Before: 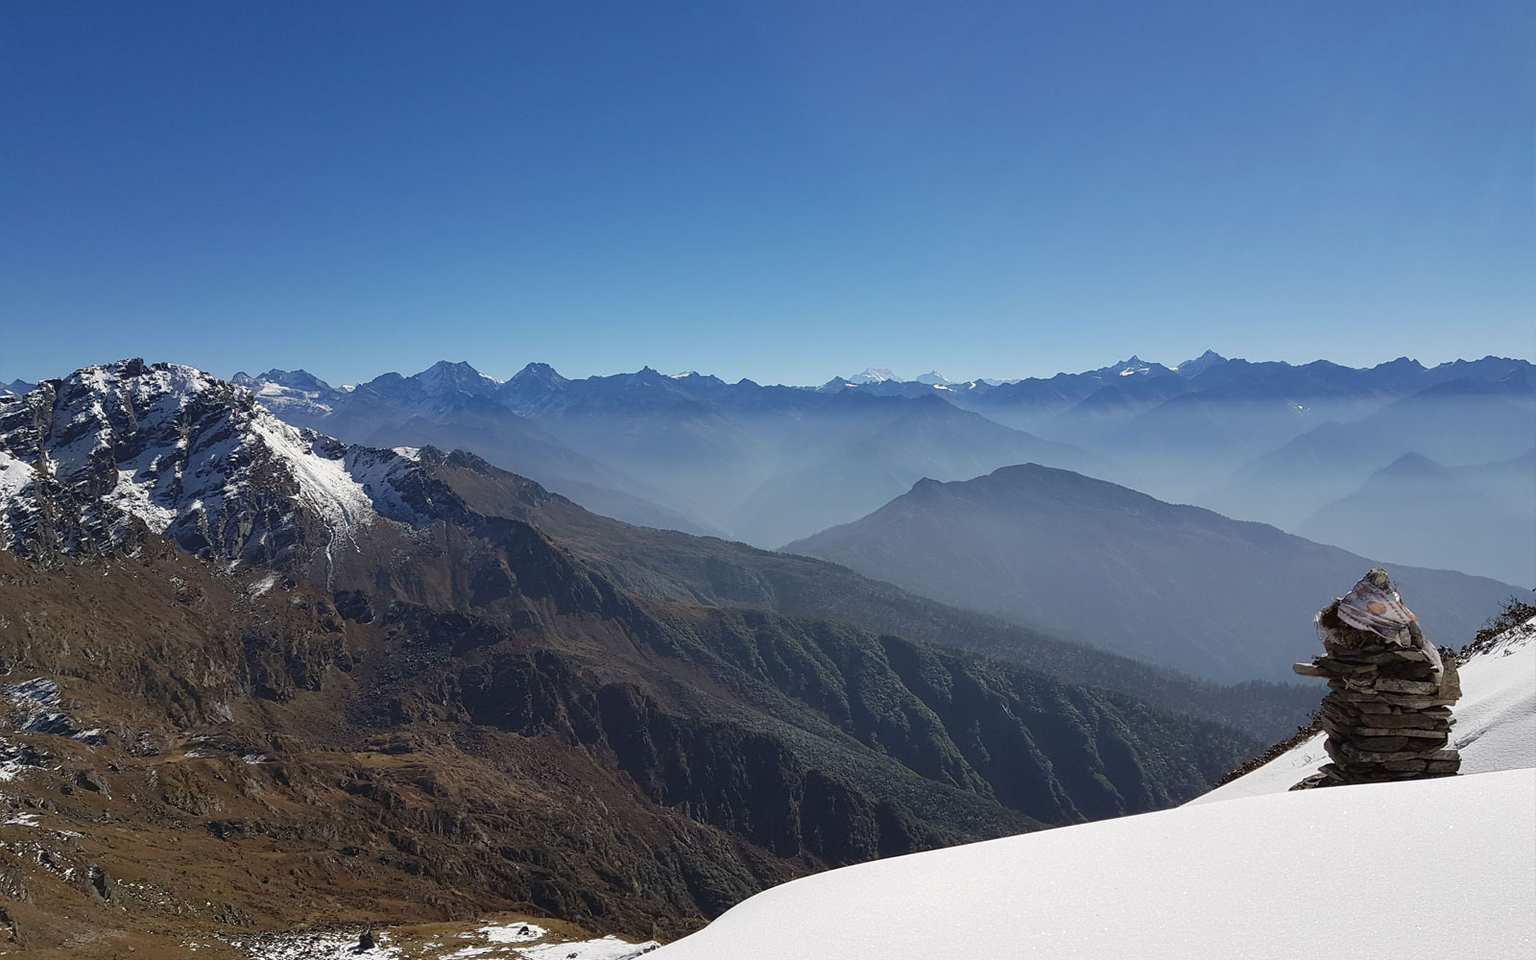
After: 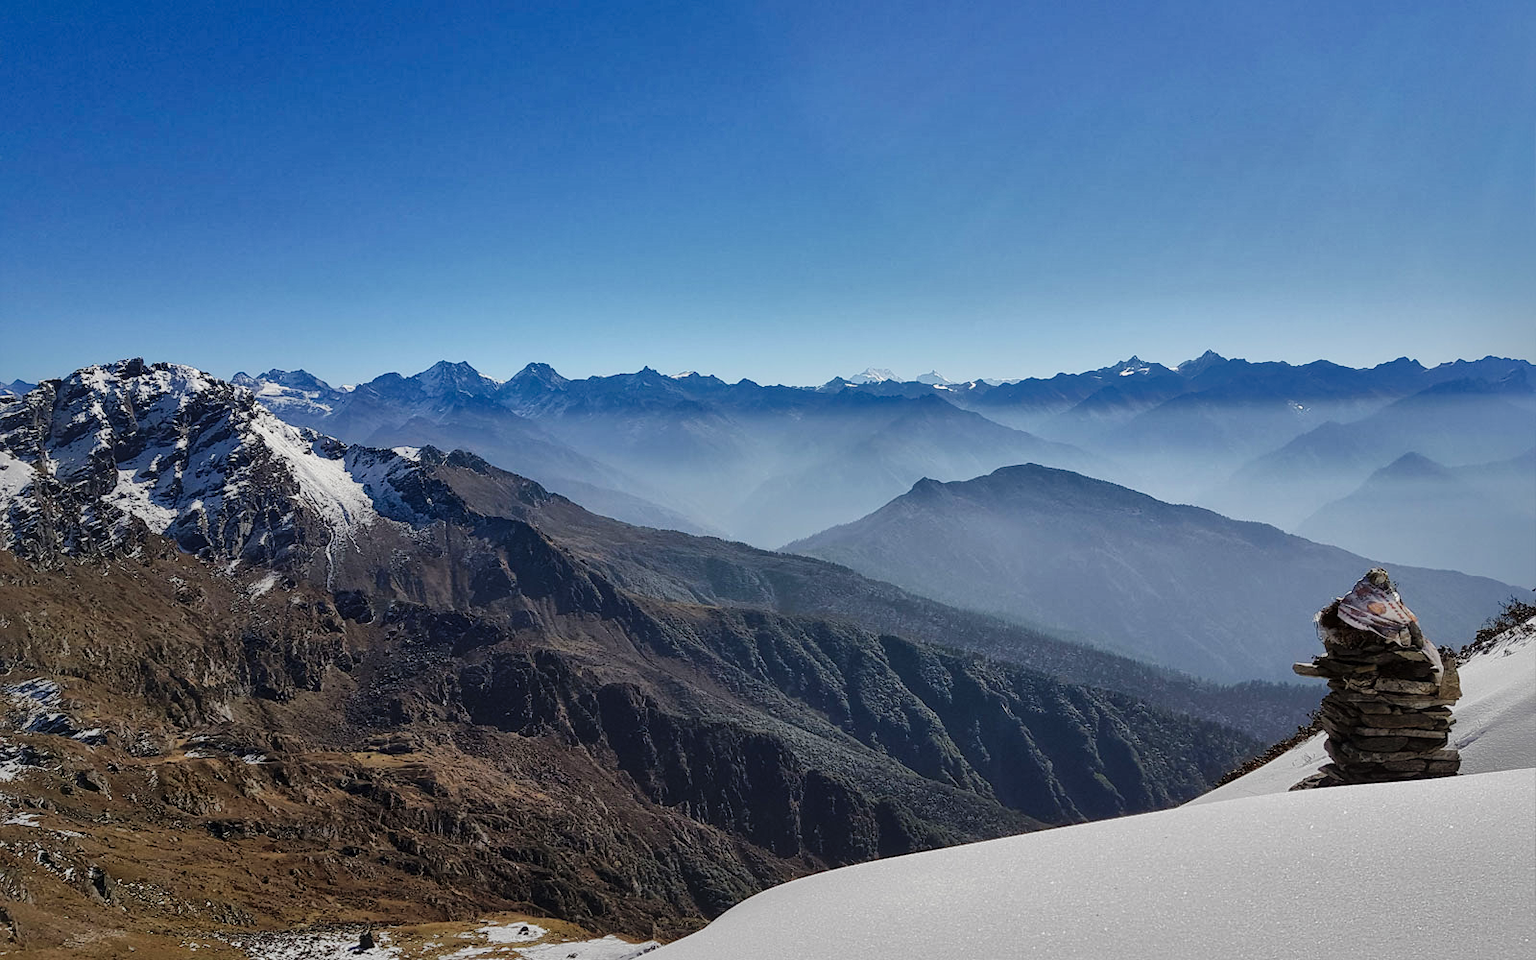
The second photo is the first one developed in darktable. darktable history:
shadows and highlights: shadows 38.21, highlights -74.07, highlights color adjustment 0.638%
tone curve: curves: ch0 [(0, 0.021) (0.049, 0.044) (0.158, 0.113) (0.351, 0.331) (0.485, 0.505) (0.656, 0.696) (0.868, 0.887) (1, 0.969)]; ch1 [(0, 0) (0.322, 0.328) (0.434, 0.438) (0.473, 0.477) (0.502, 0.503) (0.522, 0.526) (0.564, 0.591) (0.602, 0.632) (0.677, 0.701) (0.859, 0.885) (1, 1)]; ch2 [(0, 0) (0.33, 0.301) (0.452, 0.434) (0.502, 0.505) (0.535, 0.554) (0.565, 0.598) (0.618, 0.629) (1, 1)], preserve colors none
local contrast: mode bilateral grid, contrast 20, coarseness 50, detail 157%, midtone range 0.2
